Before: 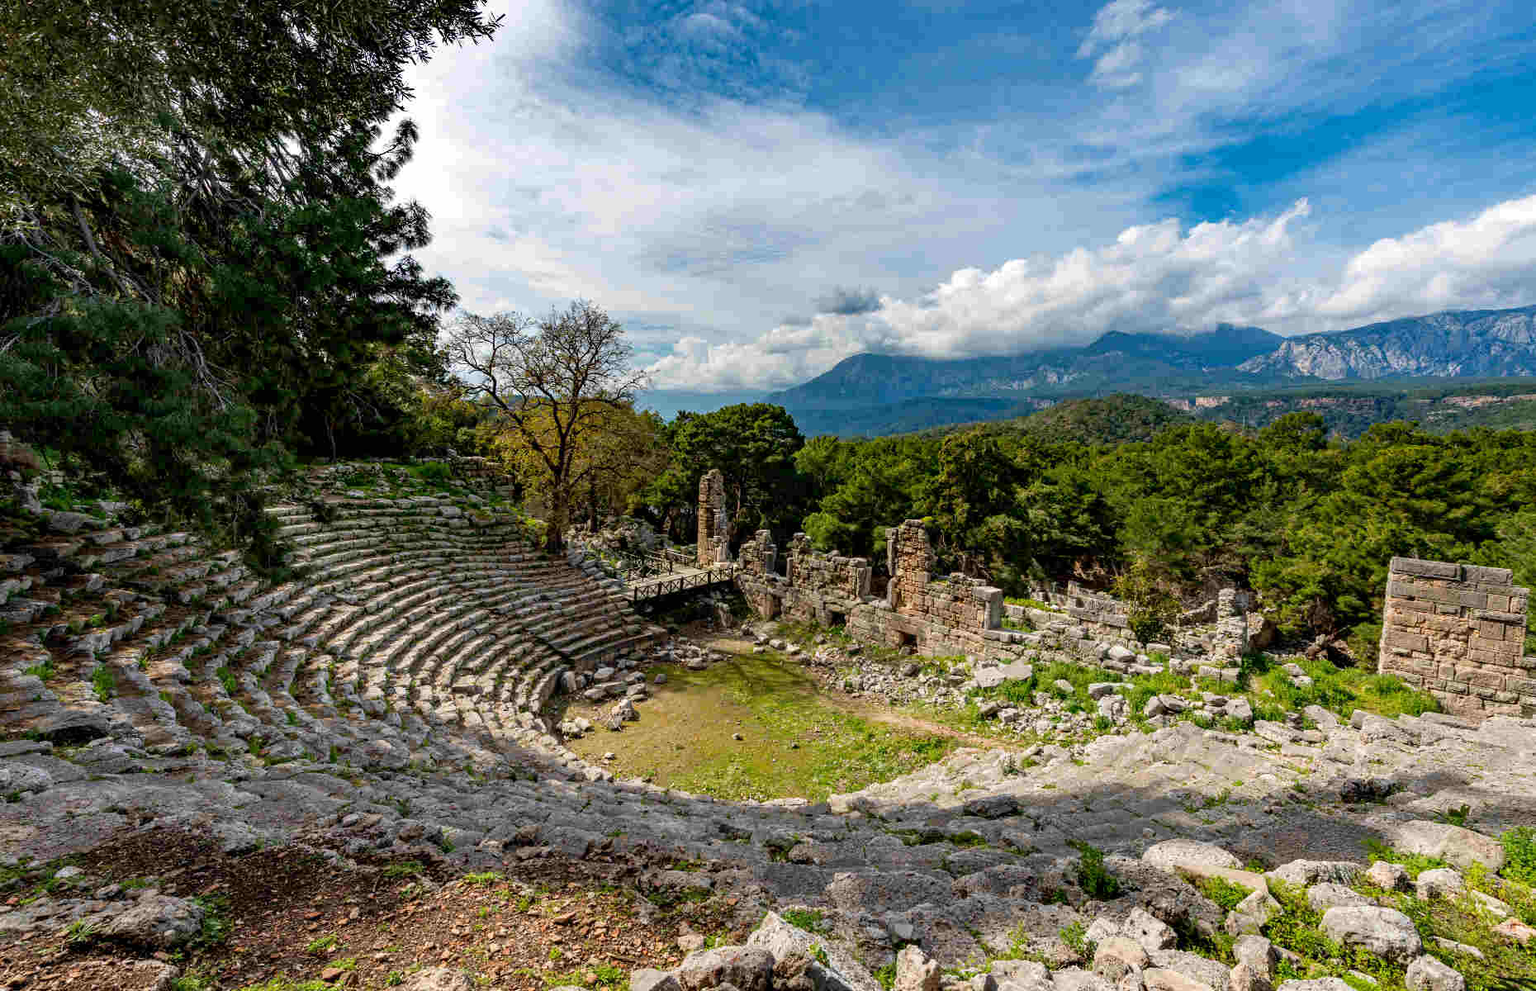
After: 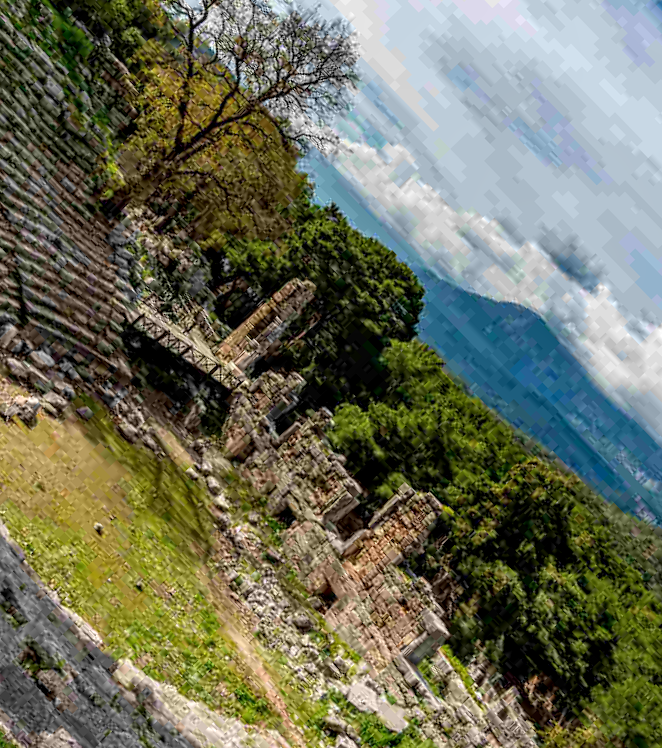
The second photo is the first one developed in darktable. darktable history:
local contrast: on, module defaults
crop and rotate: angle -46.01°, top 16.012%, right 0.875%, bottom 11.704%
